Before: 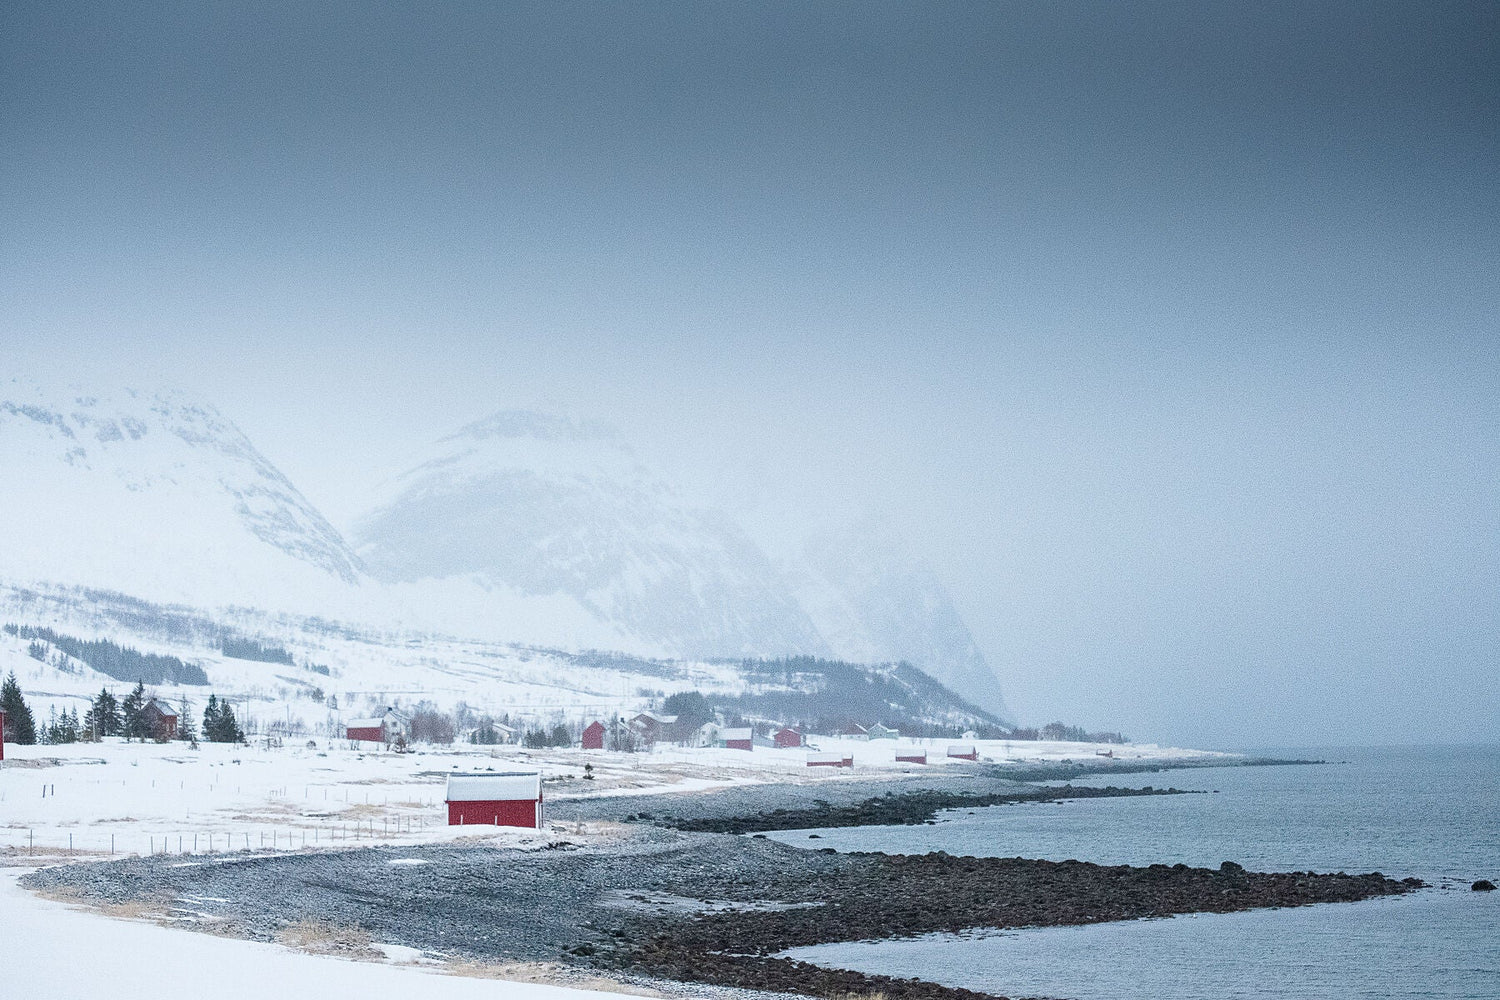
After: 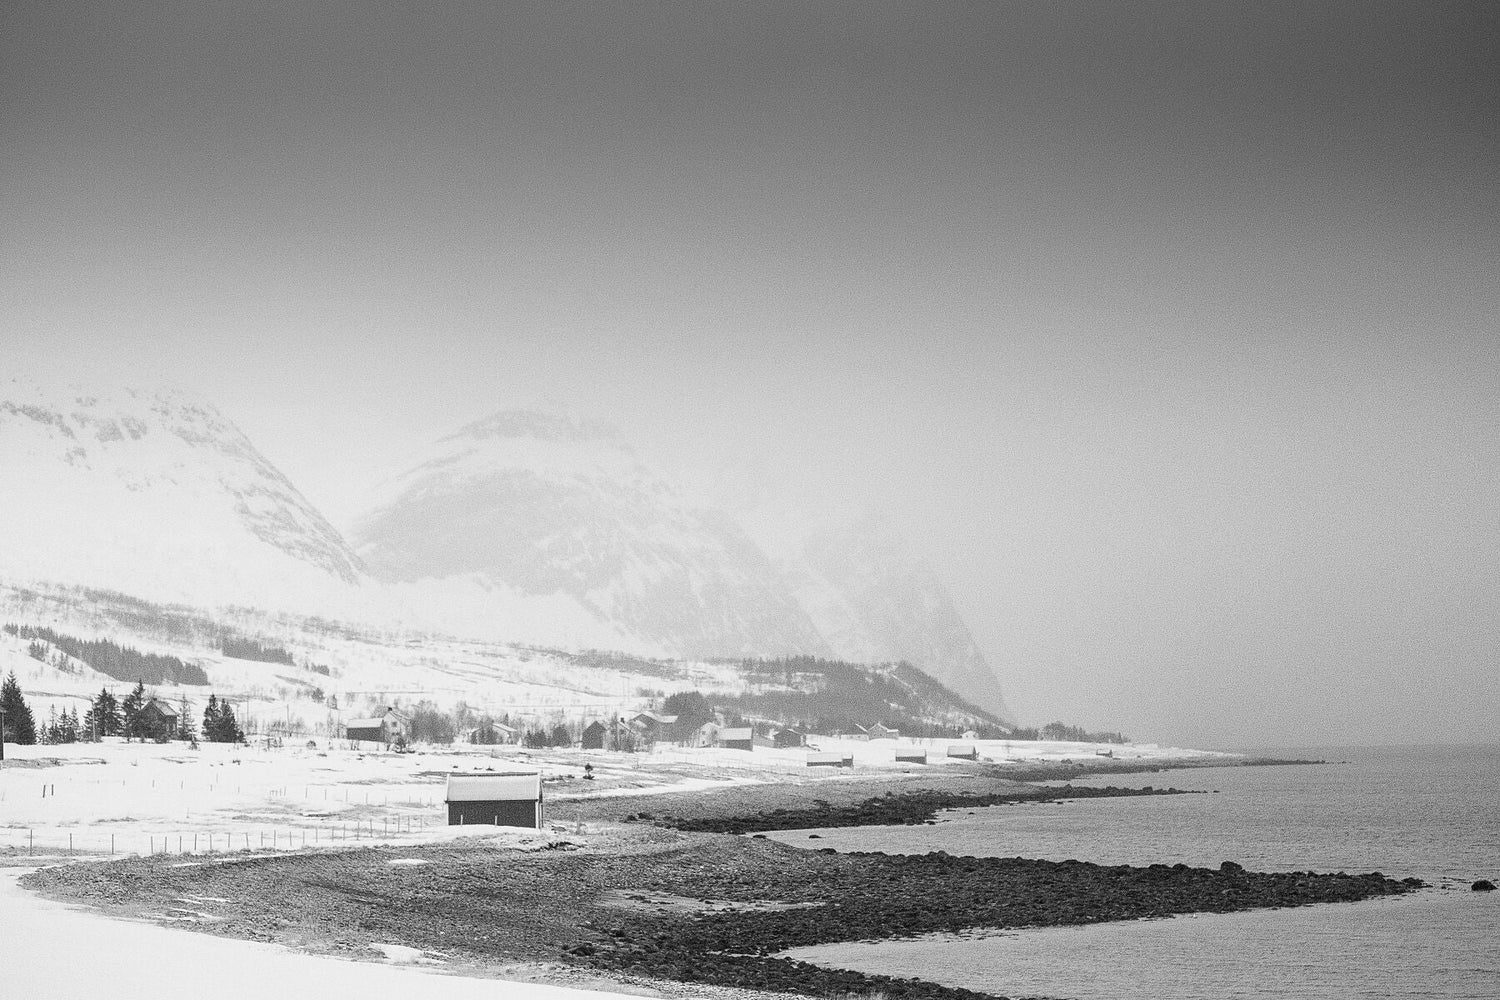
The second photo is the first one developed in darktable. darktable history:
color correction: highlights a* 5.38, highlights b* 5.3, shadows a* -4.26, shadows b* -5.11
monochrome: a 0, b 0, size 0.5, highlights 0.57
